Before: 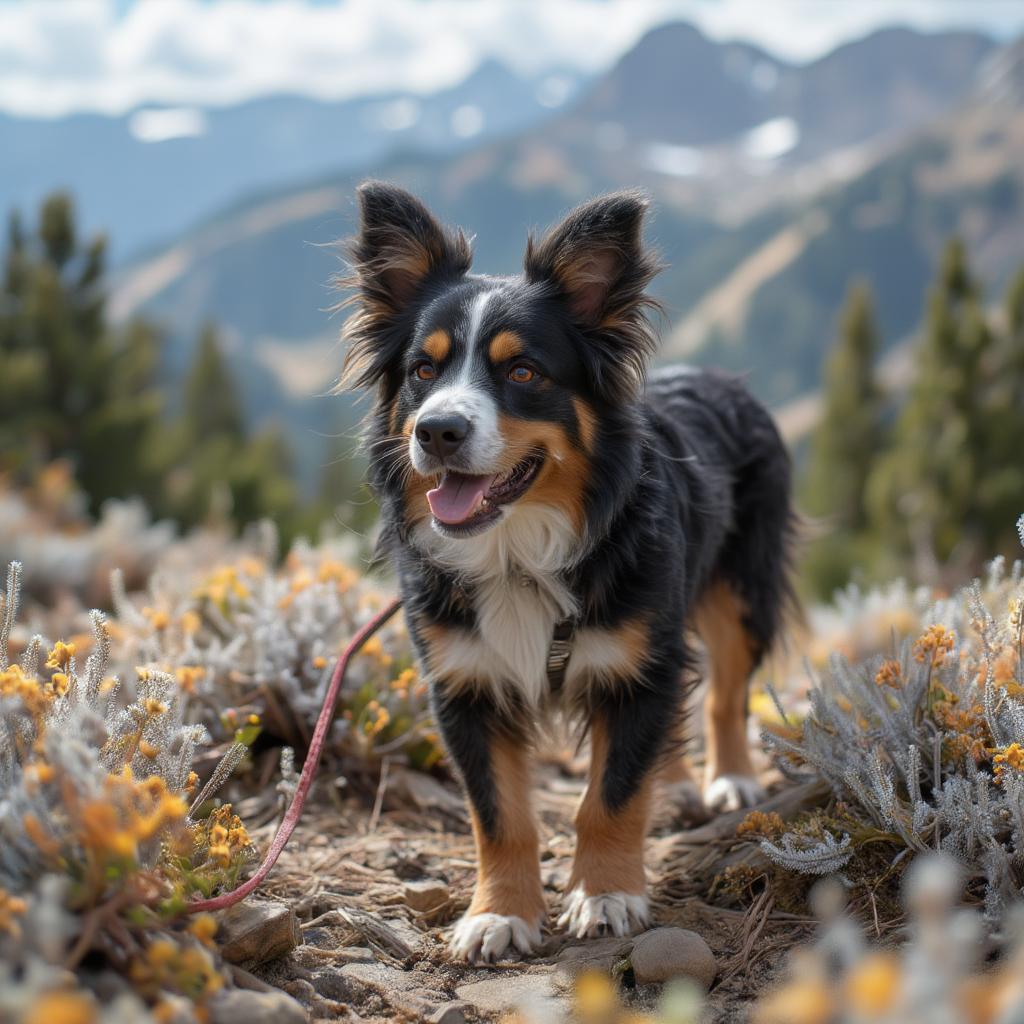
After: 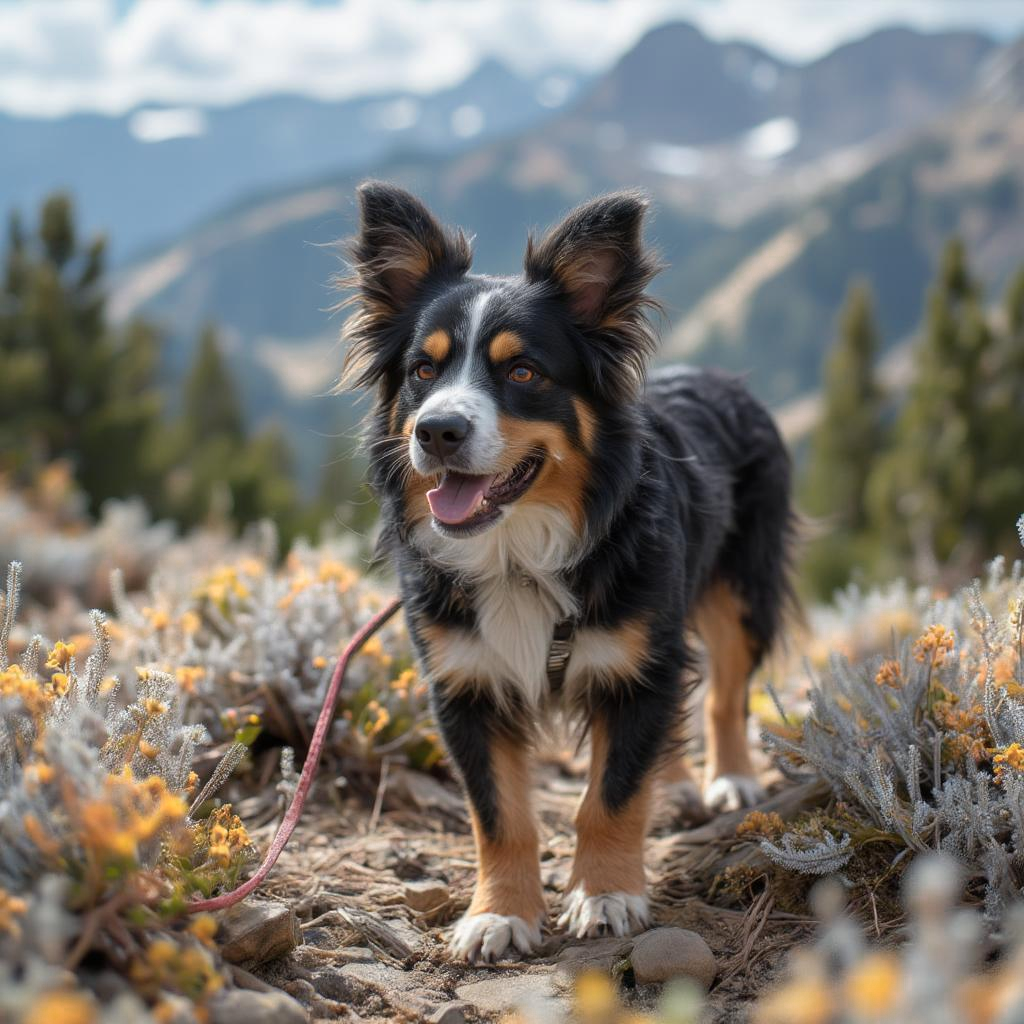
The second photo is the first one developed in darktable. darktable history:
color zones: curves: ch0 [(0, 0.465) (0.092, 0.596) (0.289, 0.464) (0.429, 0.453) (0.571, 0.464) (0.714, 0.455) (0.857, 0.462) (1, 0.465)], mix 40.29%
